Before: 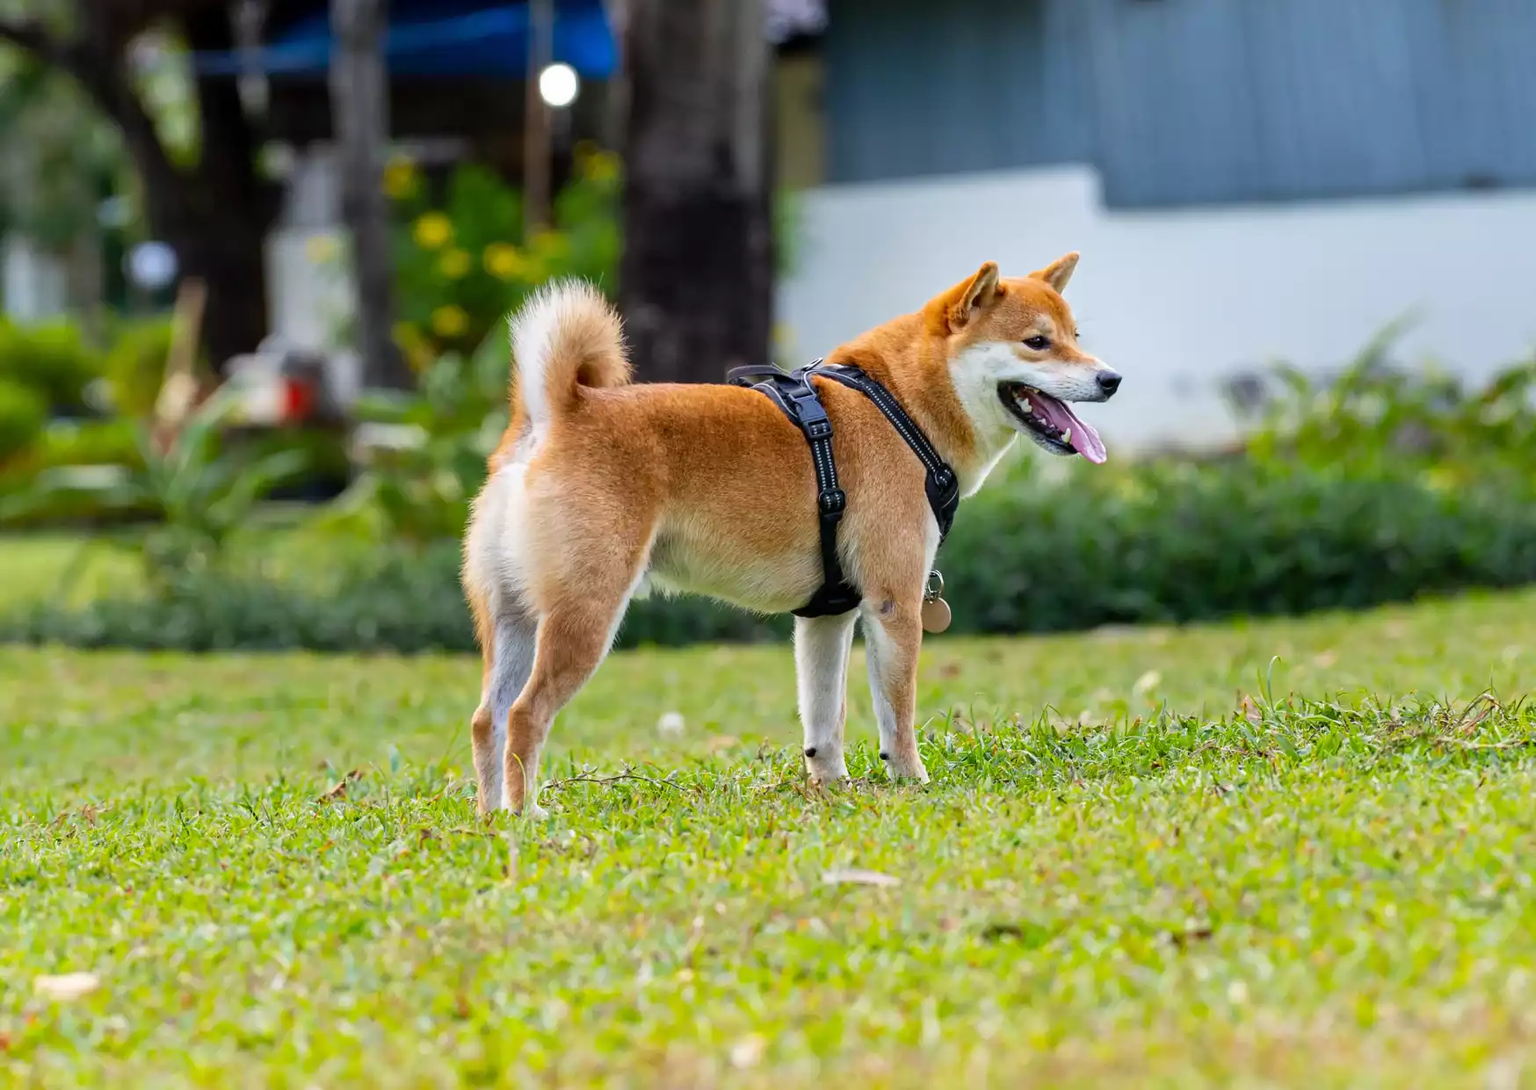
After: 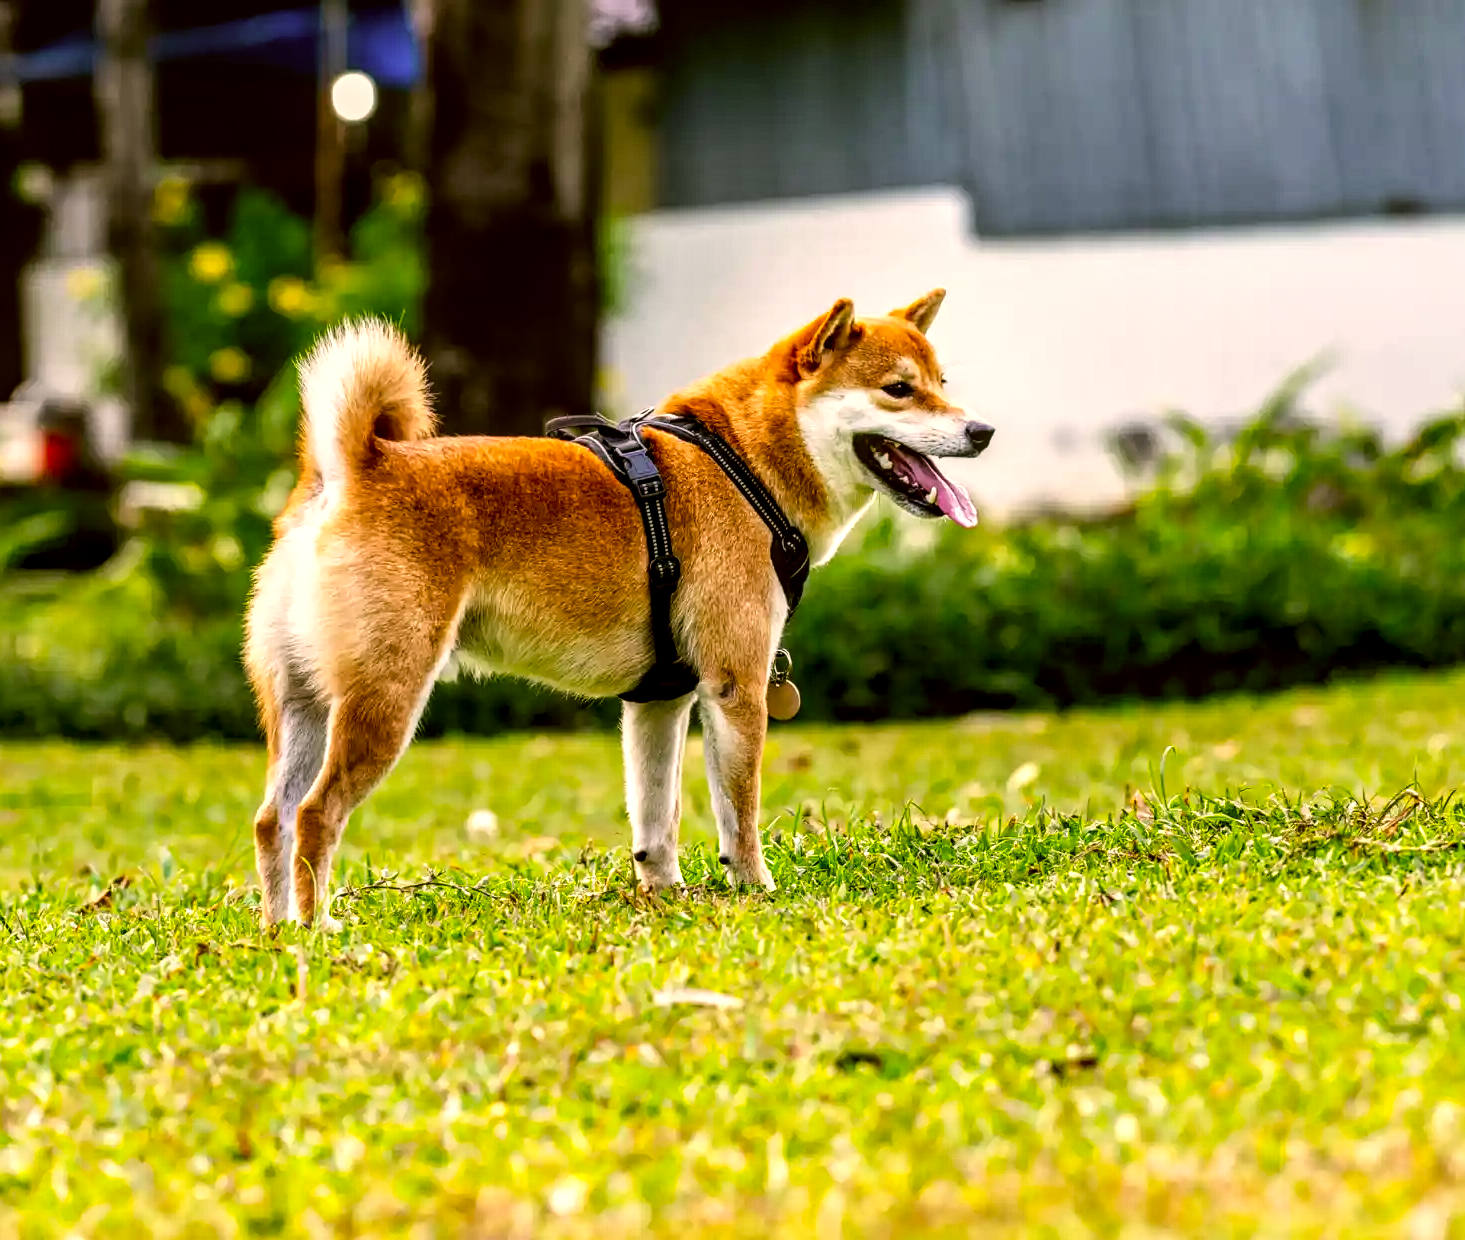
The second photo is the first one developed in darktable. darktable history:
crop: left 16.145%
tone curve: curves: ch0 [(0, 0) (0.003, 0.023) (0.011, 0.024) (0.025, 0.028) (0.044, 0.035) (0.069, 0.043) (0.1, 0.052) (0.136, 0.063) (0.177, 0.094) (0.224, 0.145) (0.277, 0.209) (0.335, 0.281) (0.399, 0.364) (0.468, 0.453) (0.543, 0.553) (0.623, 0.66) (0.709, 0.767) (0.801, 0.88) (0.898, 0.968) (1, 1)], preserve colors none
local contrast: detail 154%
color correction: highlights a* 8.98, highlights b* 15.09, shadows a* -0.49, shadows b* 26.52
